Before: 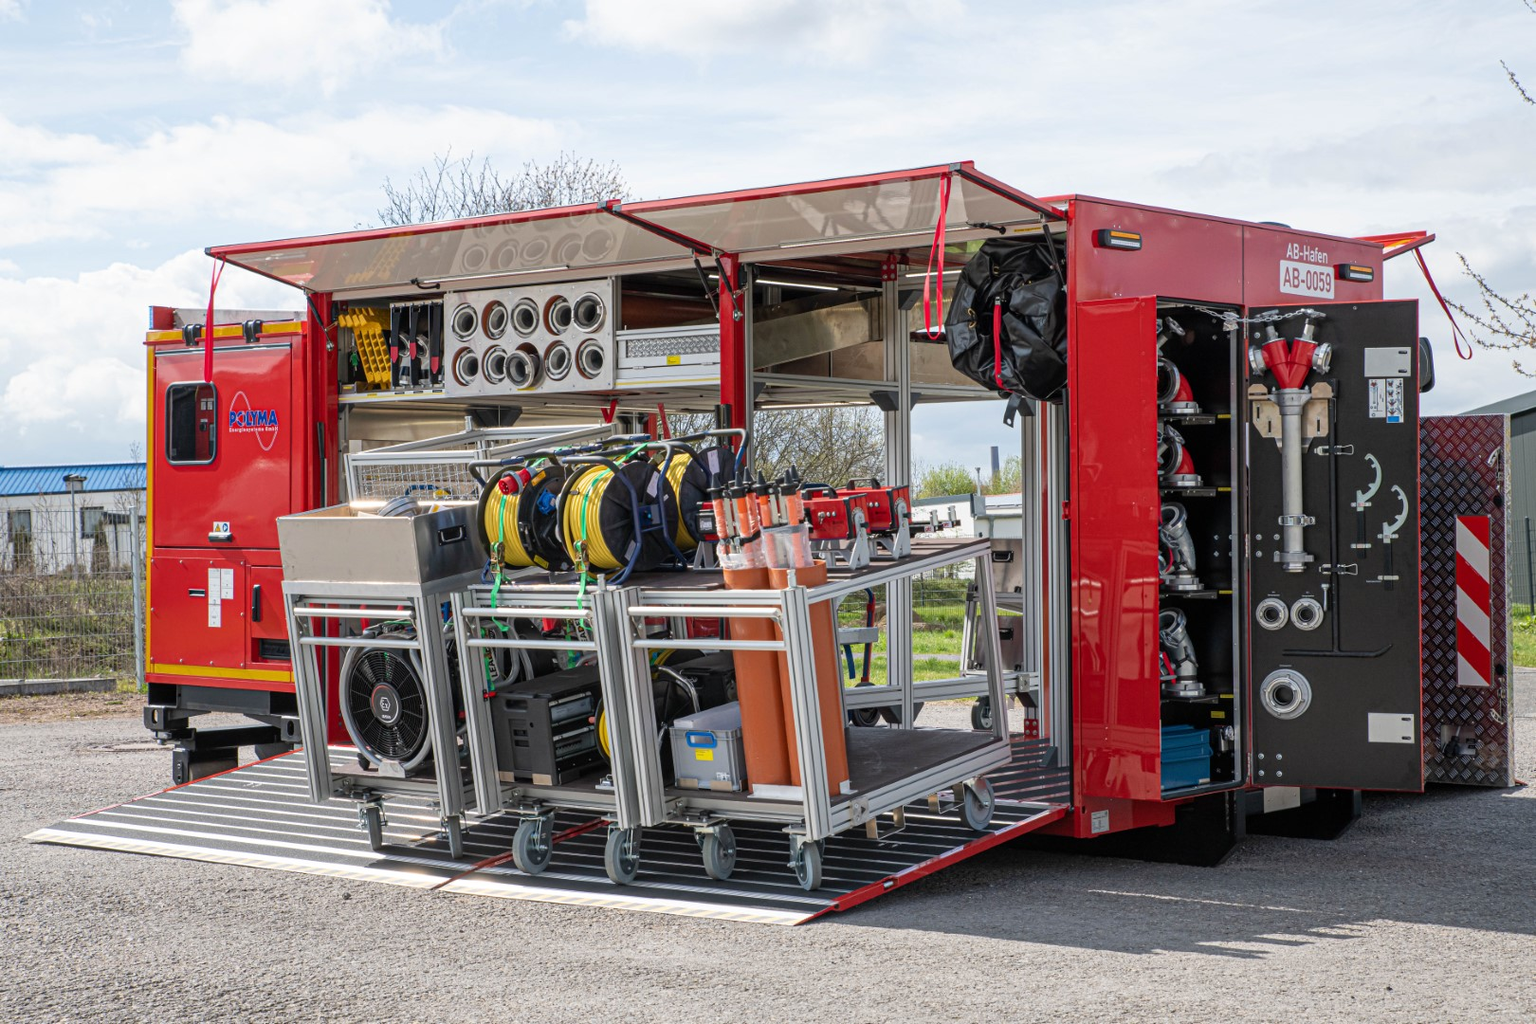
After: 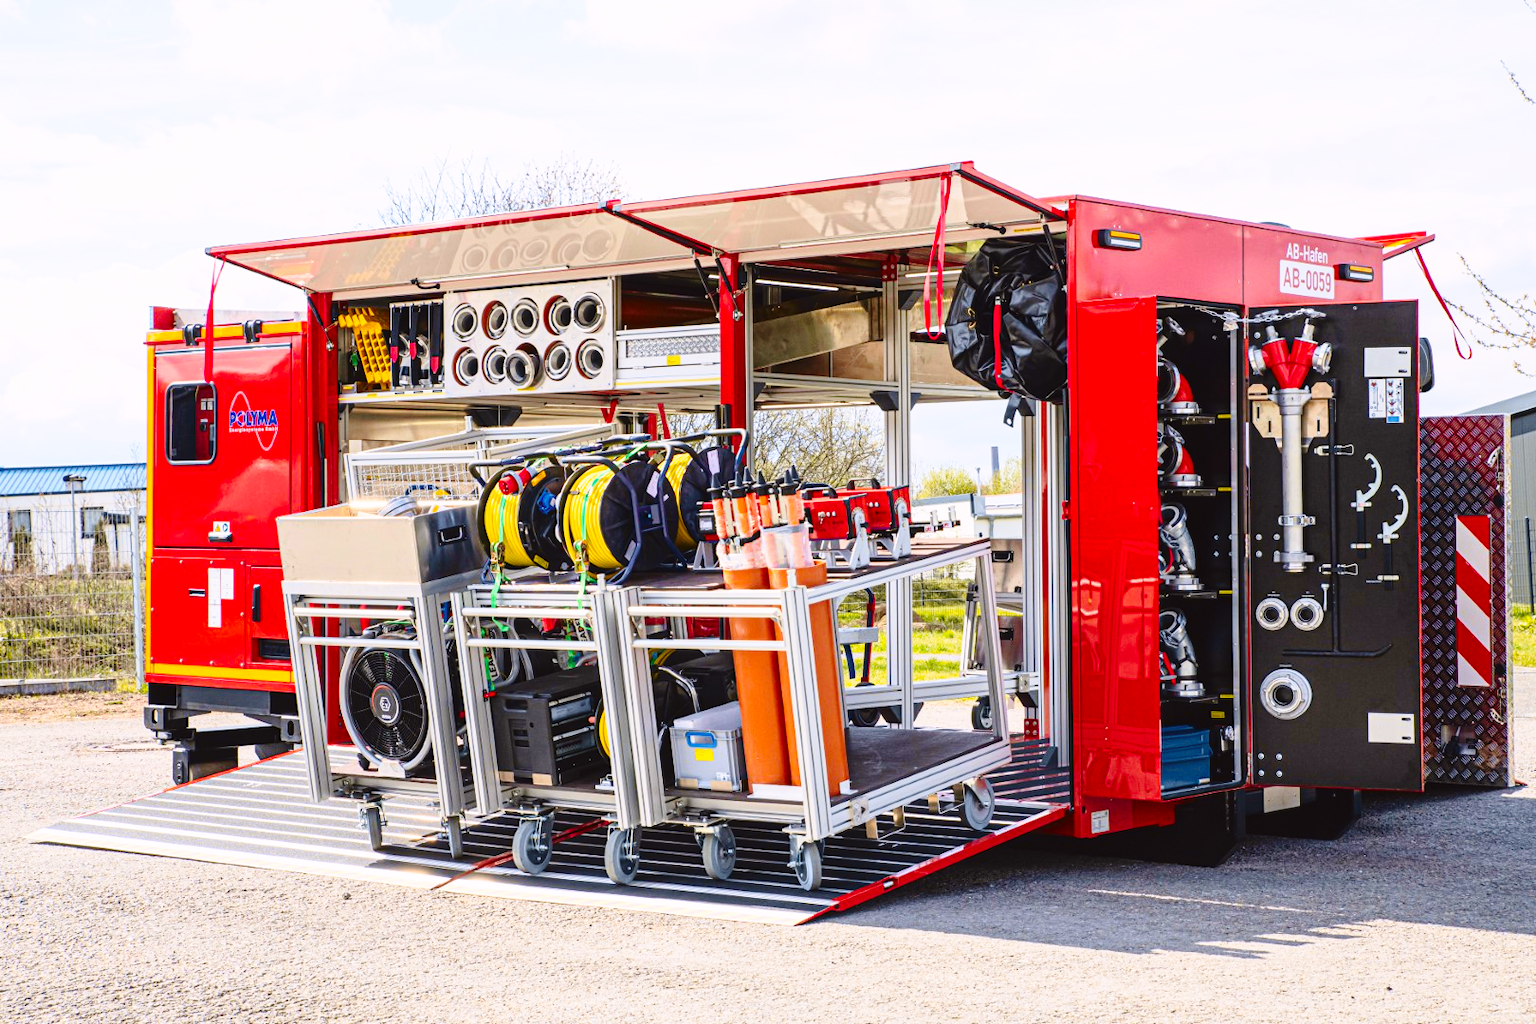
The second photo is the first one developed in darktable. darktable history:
base curve: curves: ch0 [(0, 0) (0.028, 0.03) (0.121, 0.232) (0.46, 0.748) (0.859, 0.968) (1, 1)], preserve colors none
color balance rgb: perceptual saturation grading › global saturation 20%, global vibrance 20%
tone curve: curves: ch0 [(0, 0.036) (0.119, 0.115) (0.461, 0.479) (0.715, 0.767) (0.817, 0.865) (1, 0.998)]; ch1 [(0, 0) (0.377, 0.416) (0.44, 0.478) (0.487, 0.498) (0.514, 0.525) (0.538, 0.552) (0.67, 0.688) (1, 1)]; ch2 [(0, 0) (0.38, 0.405) (0.463, 0.445) (0.492, 0.486) (0.524, 0.541) (0.578, 0.59) (0.653, 0.658) (1, 1)], color space Lab, independent channels, preserve colors none
